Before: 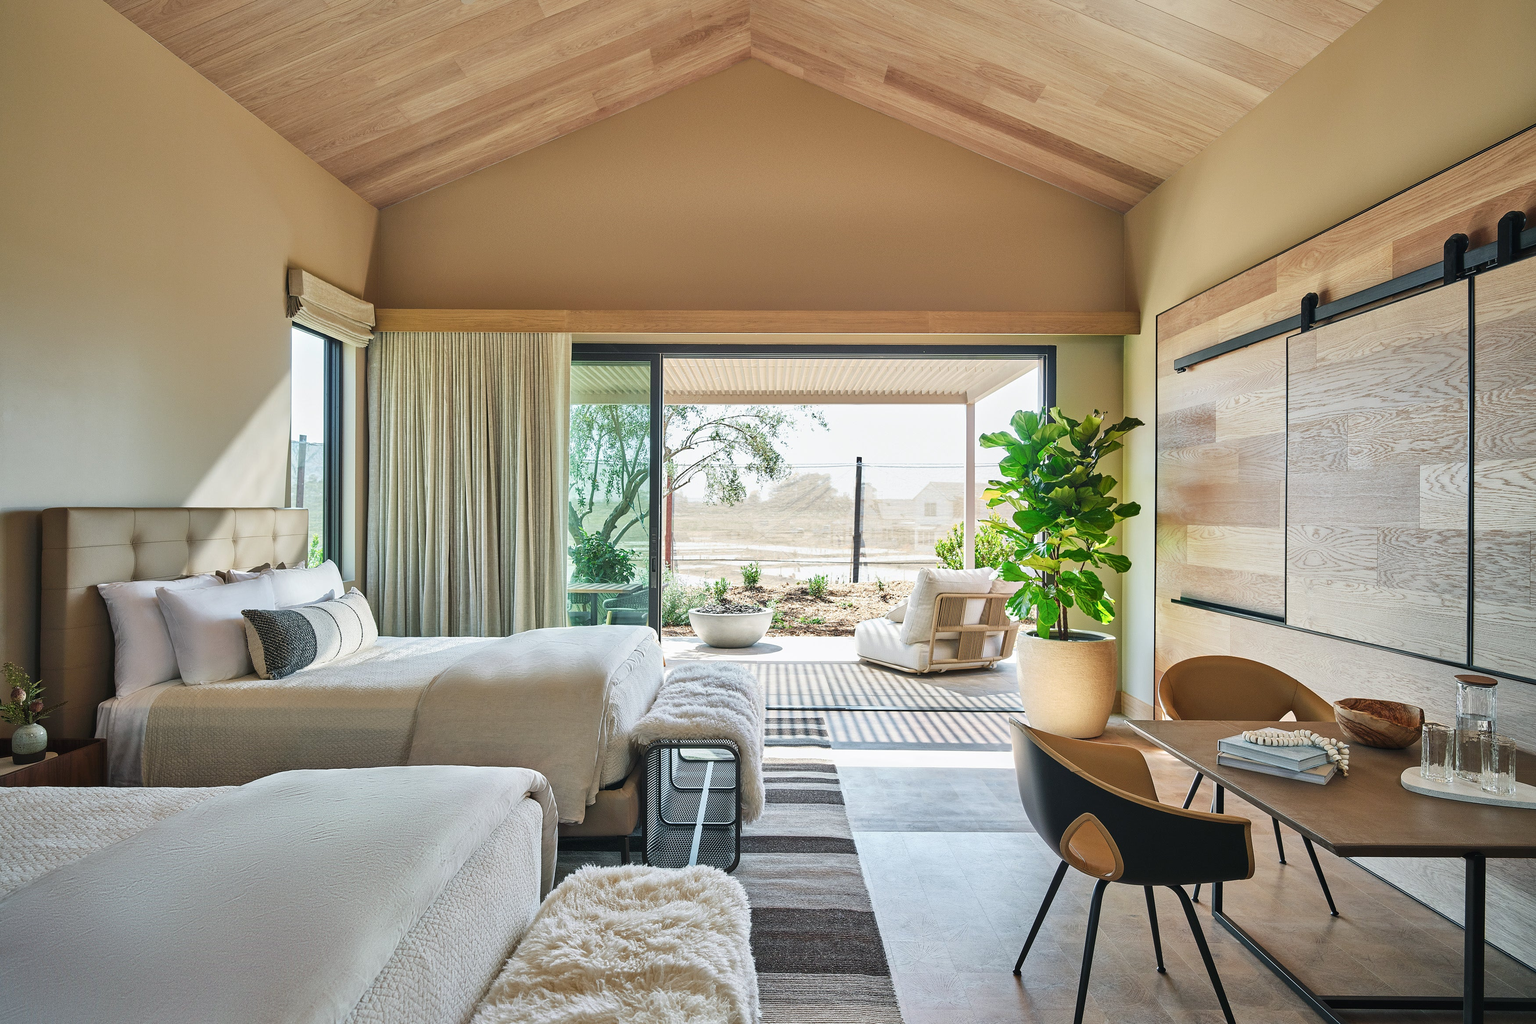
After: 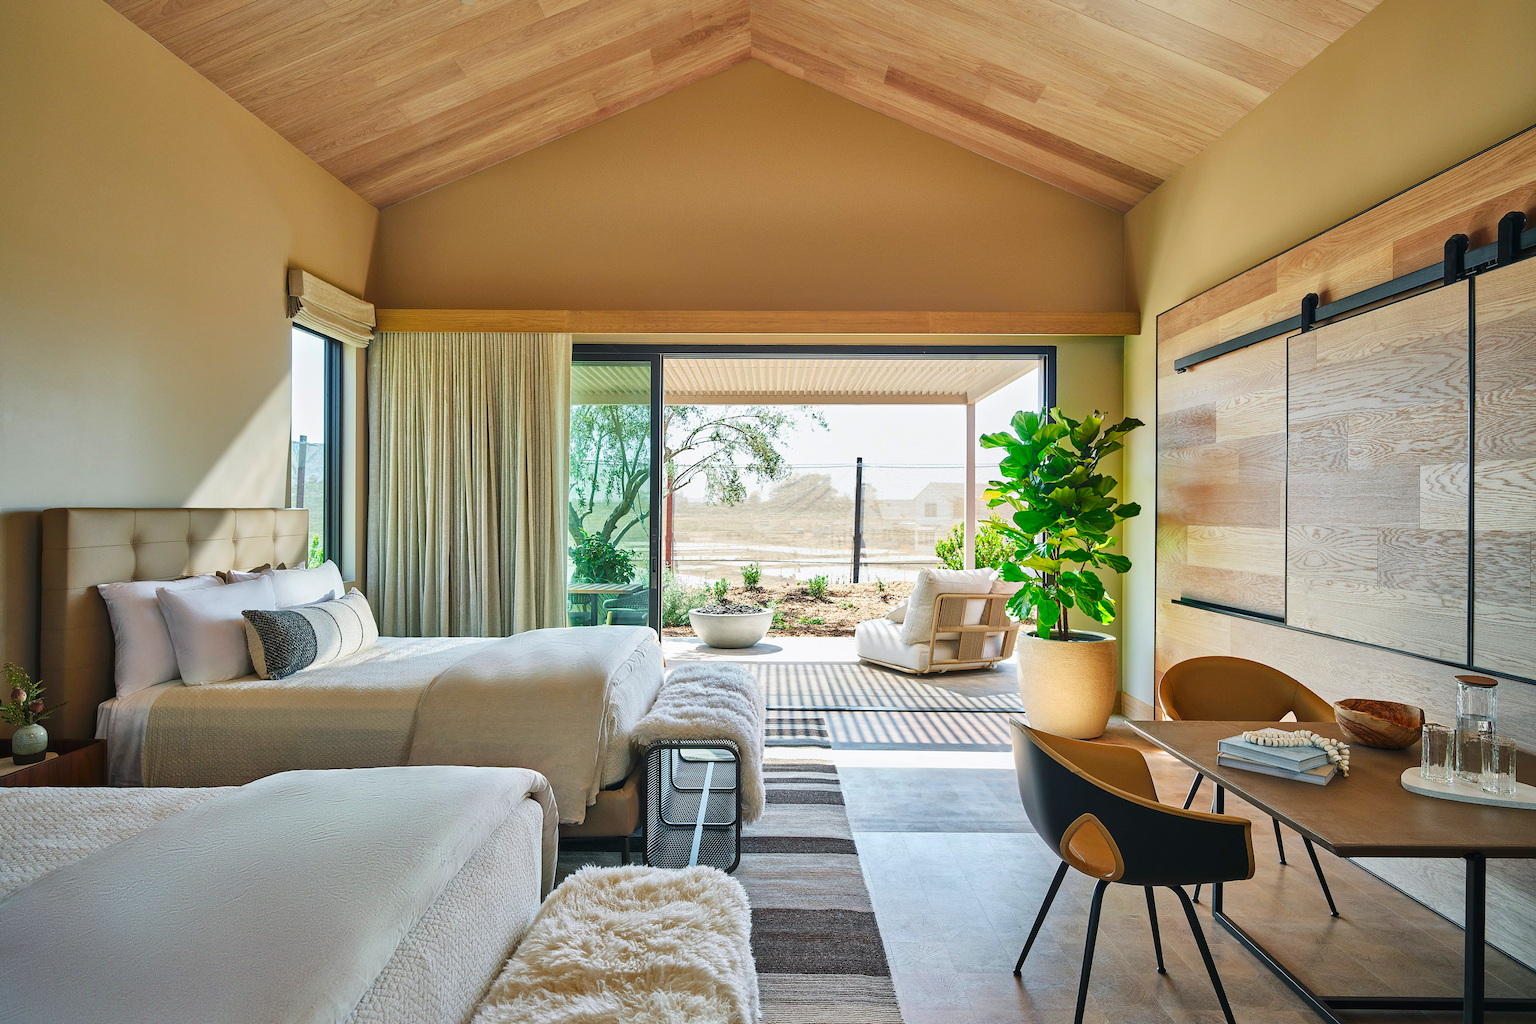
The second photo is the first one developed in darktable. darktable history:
contrast brightness saturation: brightness -0.029, saturation 0.364
